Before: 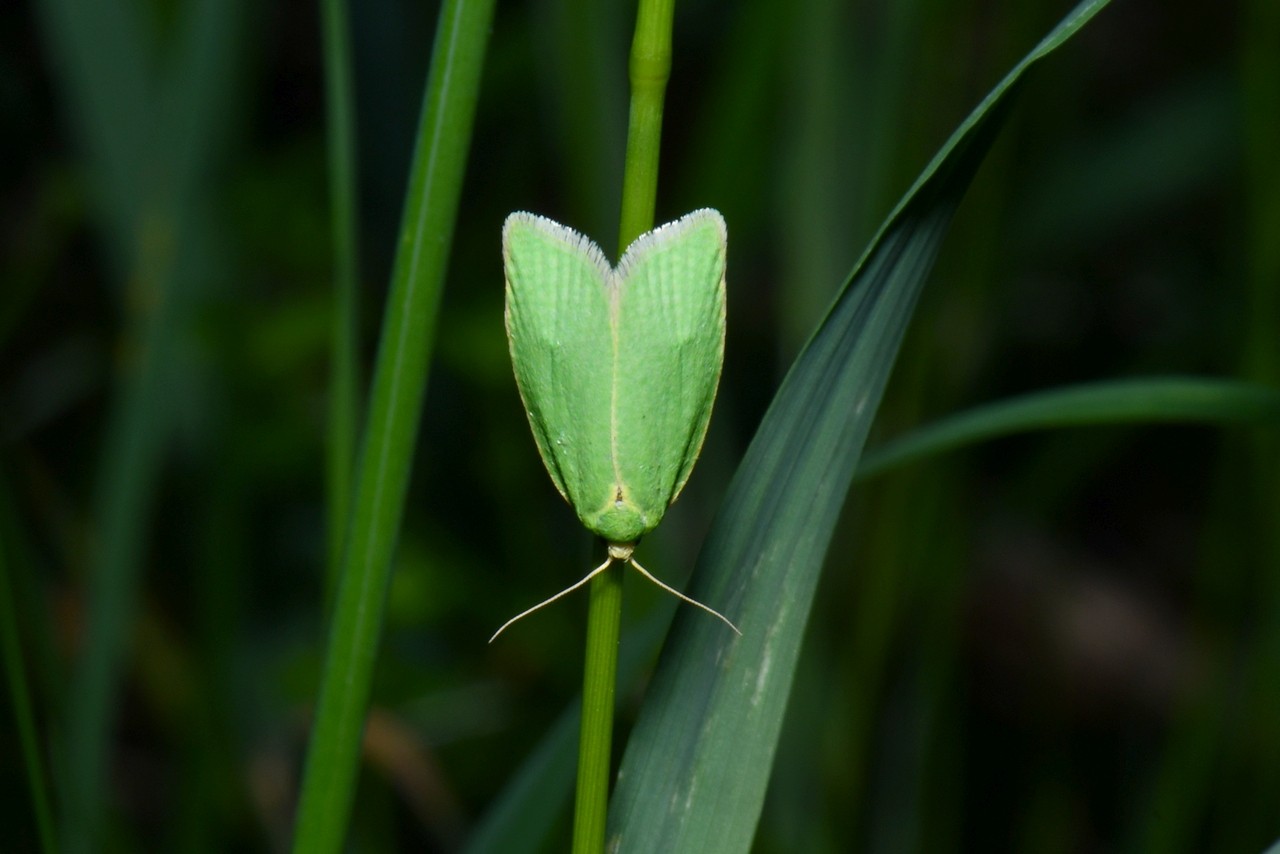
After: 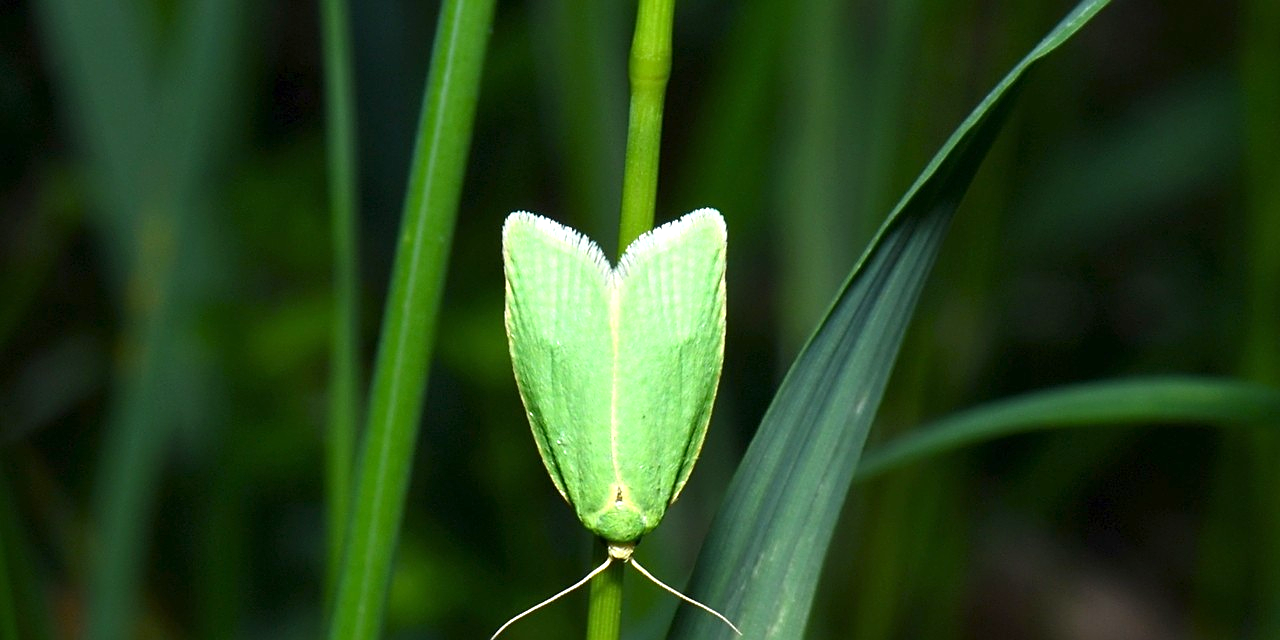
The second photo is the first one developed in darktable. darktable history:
sharpen: on, module defaults
exposure: exposure 0.95 EV, compensate highlight preservation false
crop: bottom 24.988%
